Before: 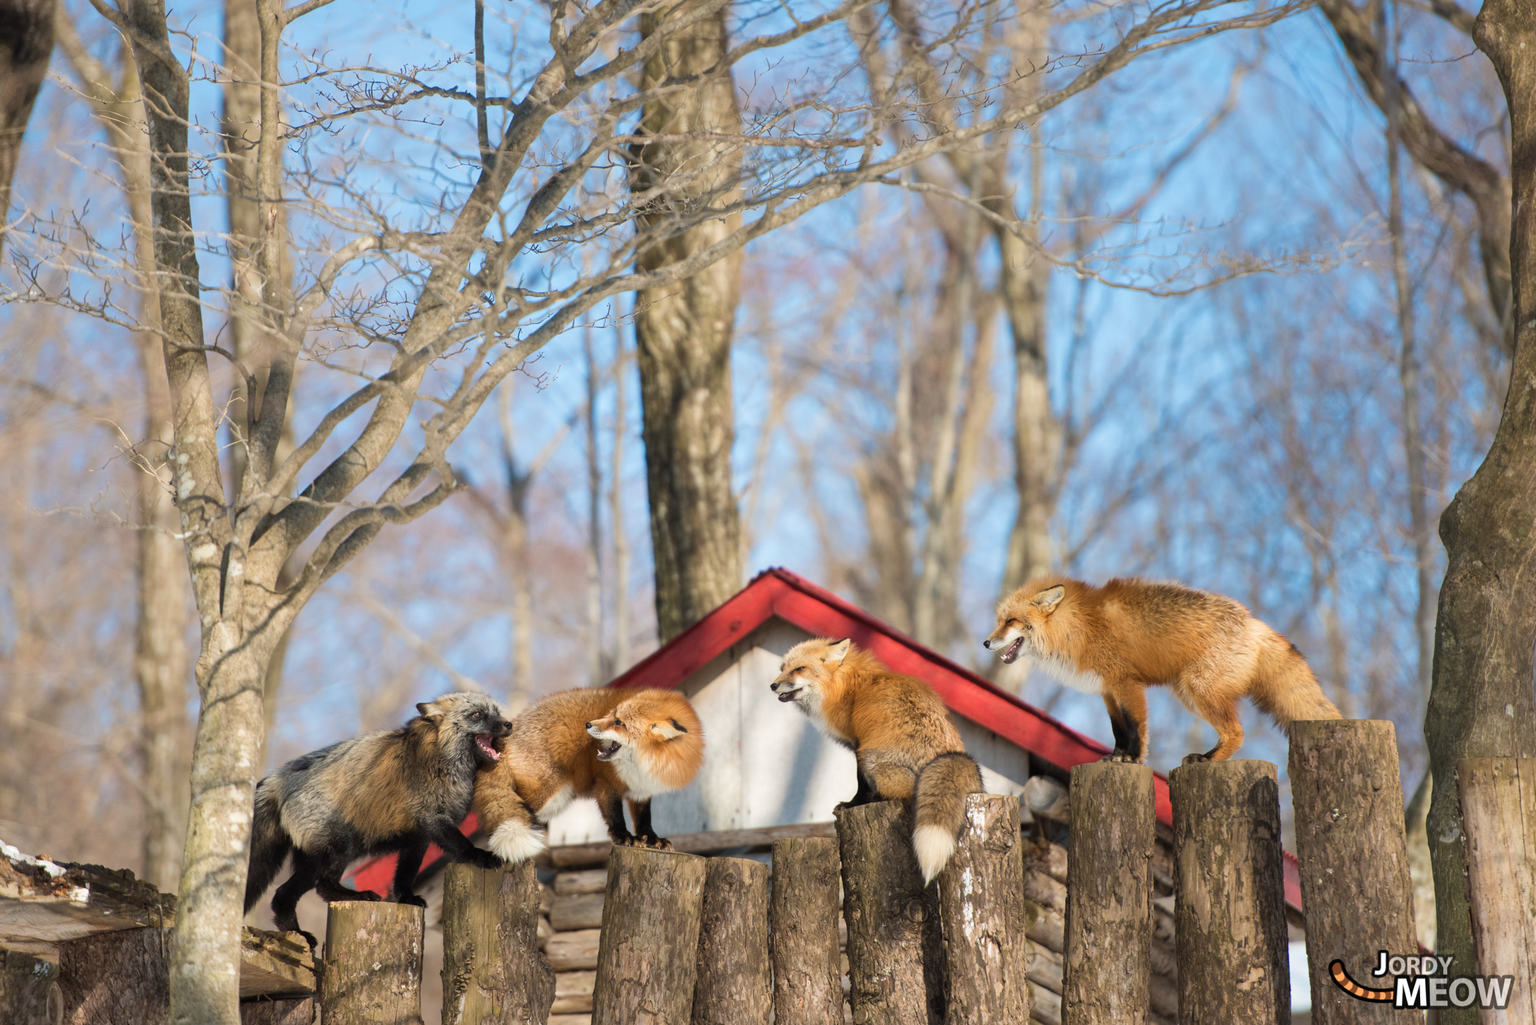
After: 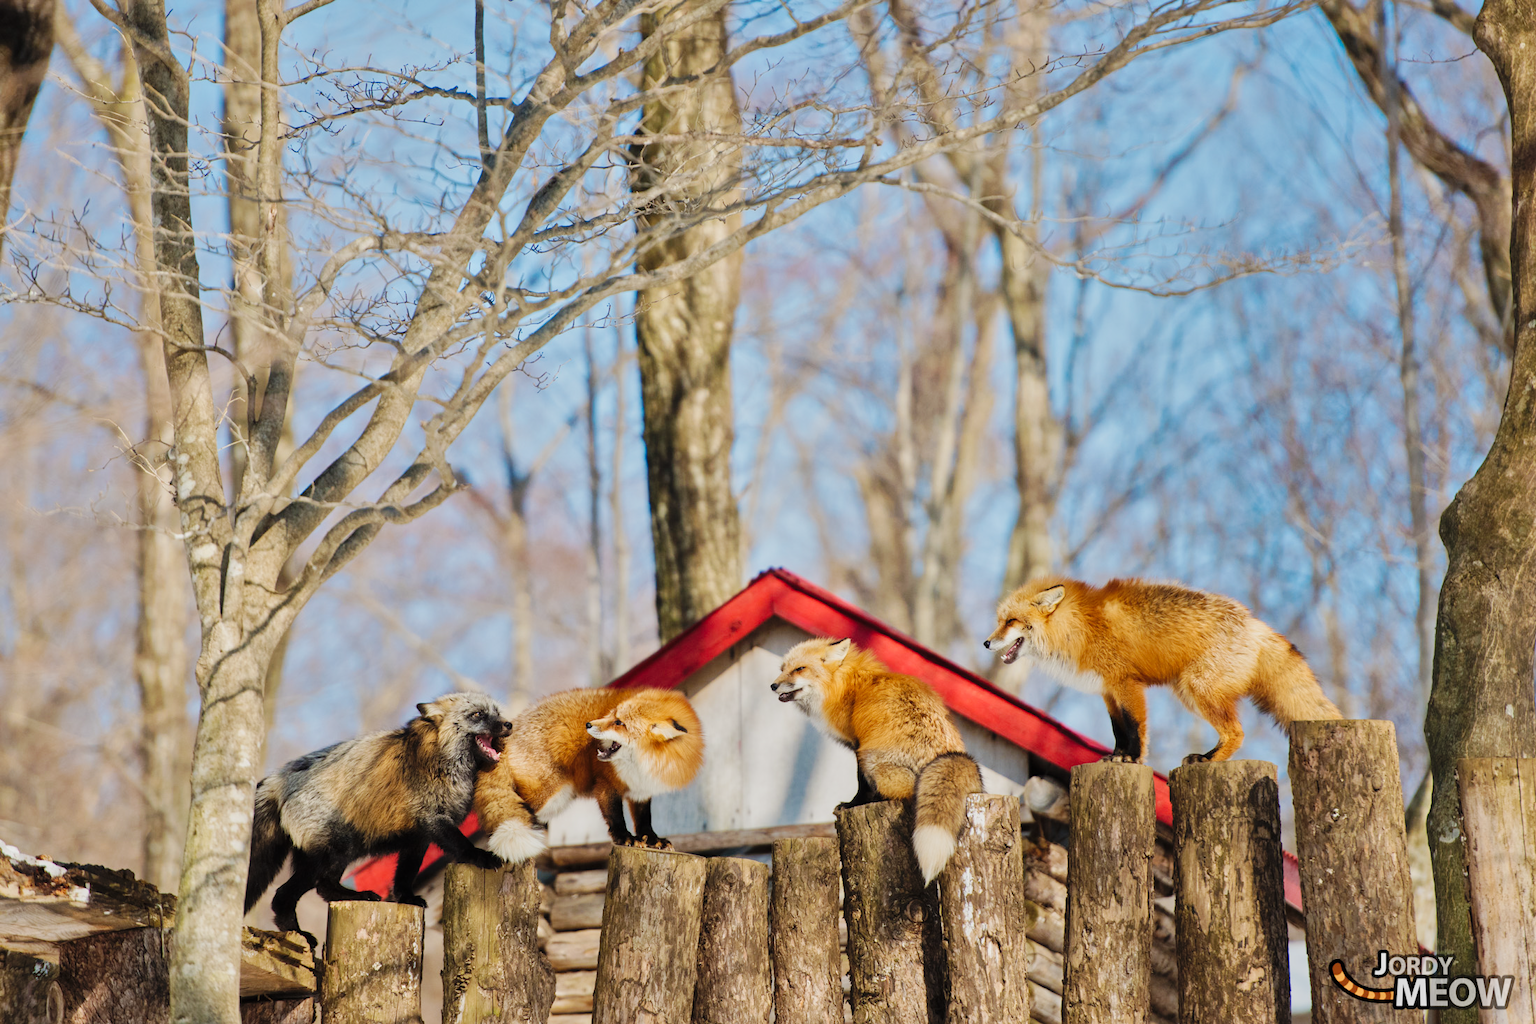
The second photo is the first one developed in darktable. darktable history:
tone equalizer: -8 EV -0.002 EV, -7 EV 0.005 EV, -6 EV -0.008 EV, -5 EV 0.007 EV, -4 EV -0.042 EV, -3 EV -0.233 EV, -2 EV -0.662 EV, -1 EV -0.983 EV, +0 EV -0.969 EV, smoothing diameter 2%, edges refinement/feathering 20, mask exposure compensation -1.57 EV, filter diffusion 5
base curve: curves: ch0 [(0, 0) (0.036, 0.025) (0.121, 0.166) (0.206, 0.329) (0.605, 0.79) (1, 1)], preserve colors none
